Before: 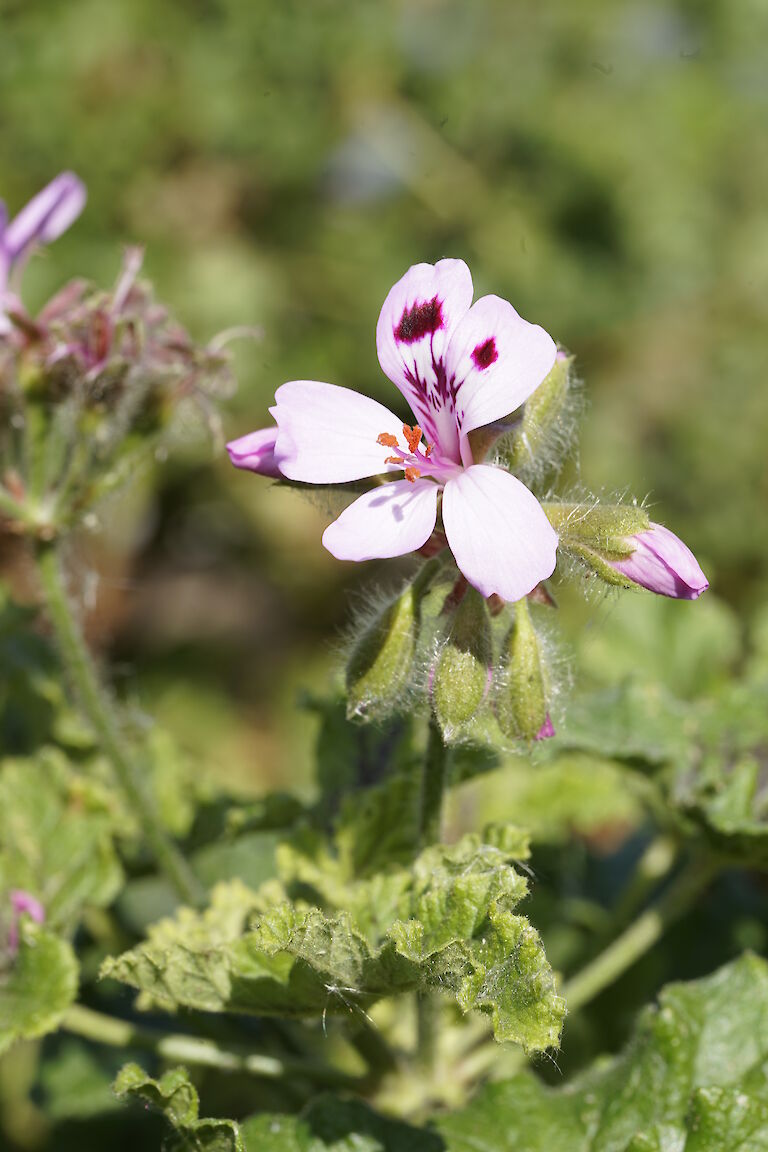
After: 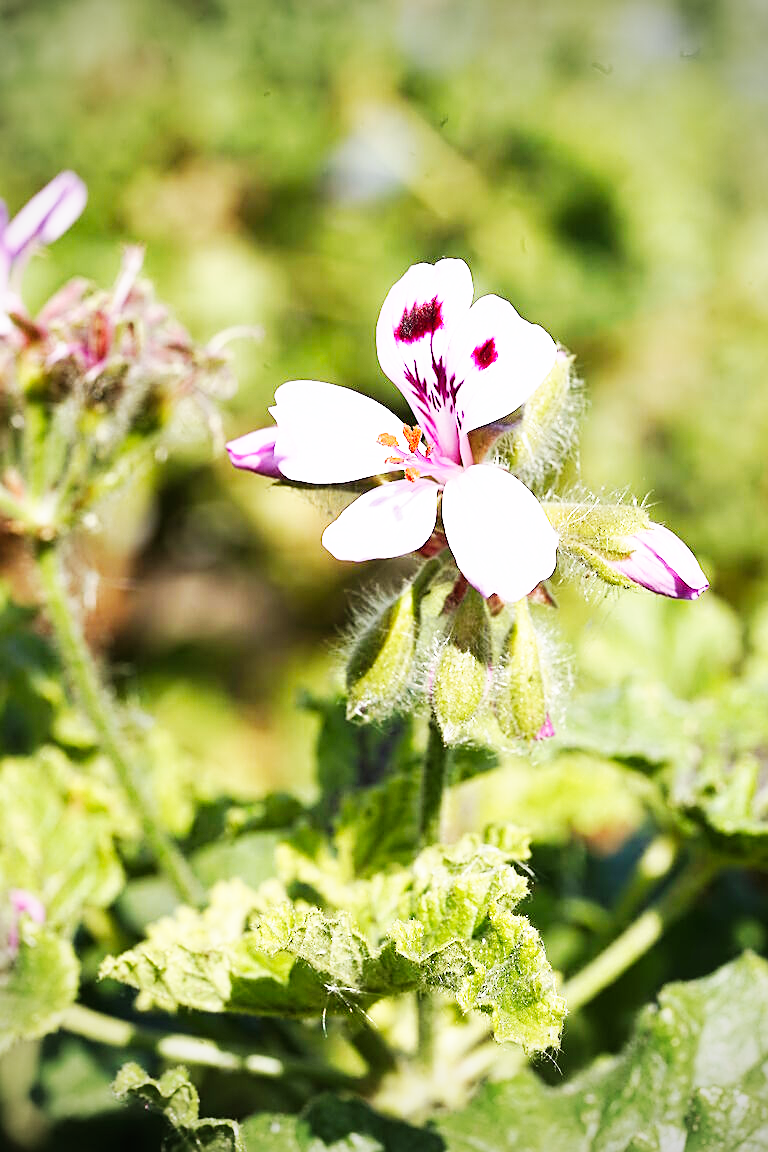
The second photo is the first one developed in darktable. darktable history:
sharpen: on, module defaults
base curve: curves: ch0 [(0, 0) (0.007, 0.004) (0.027, 0.03) (0.046, 0.07) (0.207, 0.54) (0.442, 0.872) (0.673, 0.972) (1, 1)], exposure shift 0.01, preserve colors none
vignetting: on, module defaults
exposure: compensate highlight preservation false
